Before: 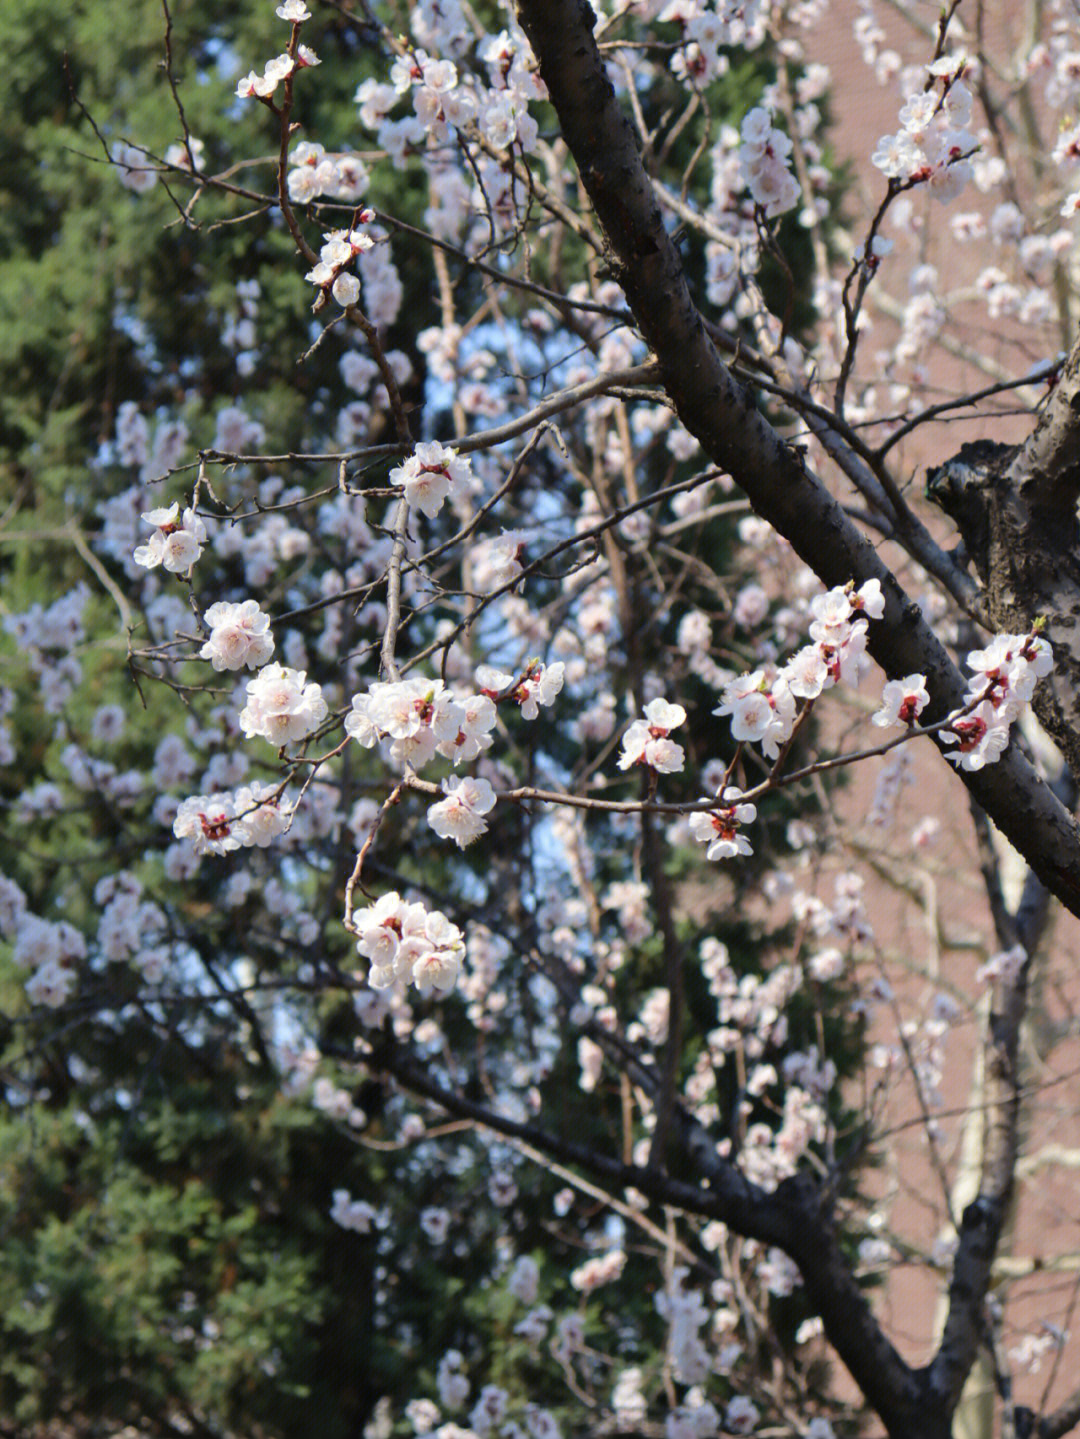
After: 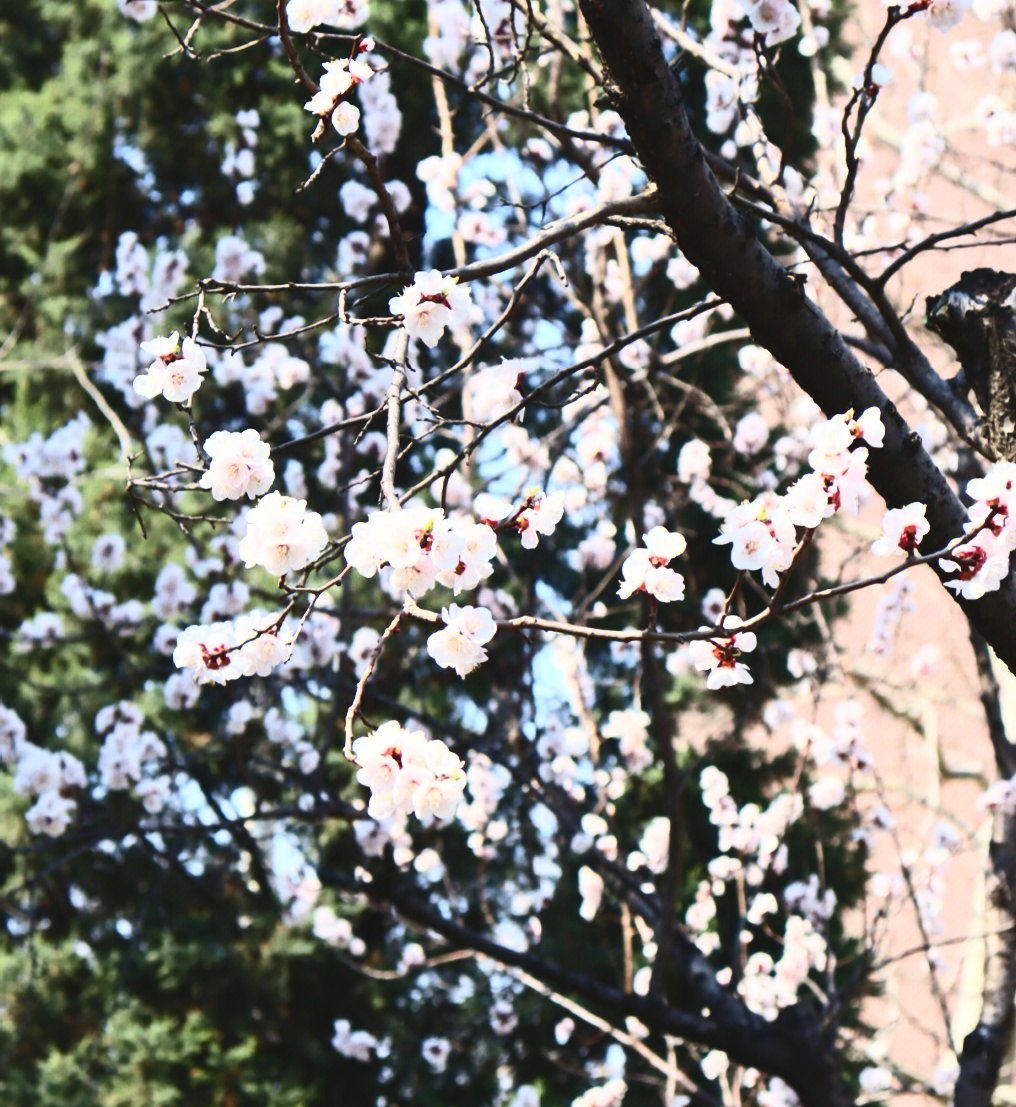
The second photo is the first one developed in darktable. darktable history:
crop and rotate: angle 0.072°, top 11.841%, right 5.756%, bottom 11.051%
color balance rgb: global offset › luminance 0.469%, global offset › hue 61.78°, perceptual saturation grading › global saturation -0.078%, global vibrance 9.614%
contrast brightness saturation: contrast 0.63, brightness 0.346, saturation 0.142
